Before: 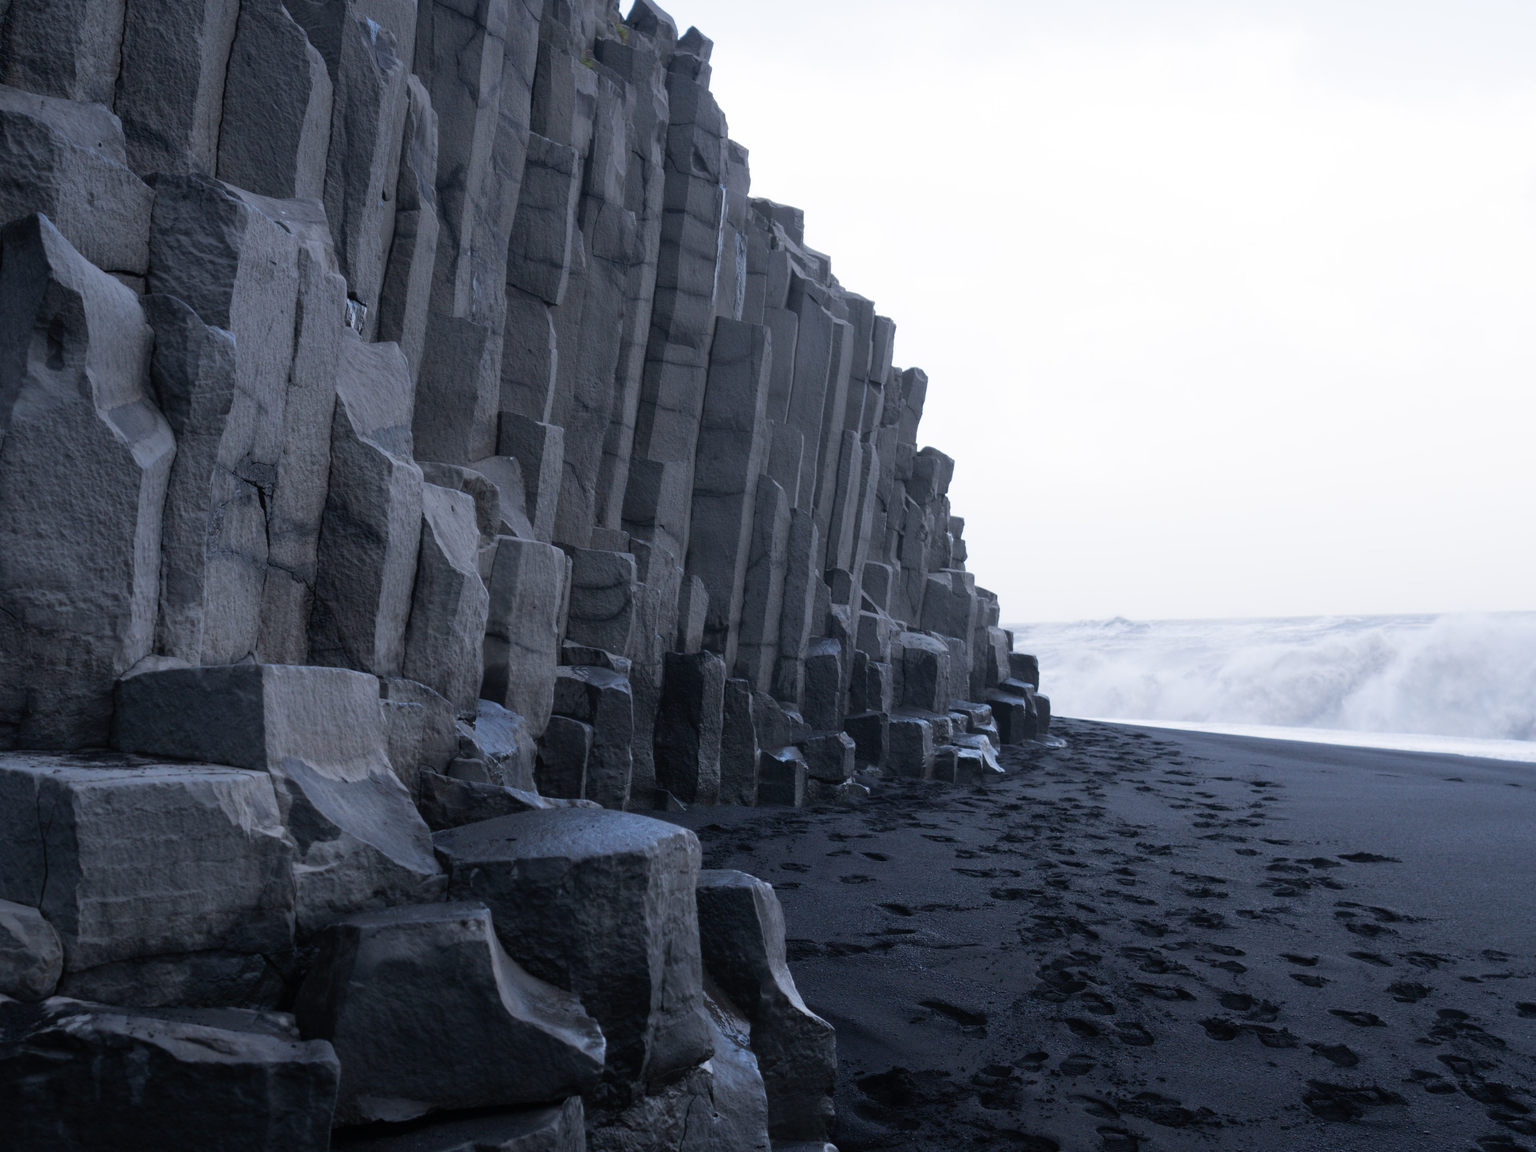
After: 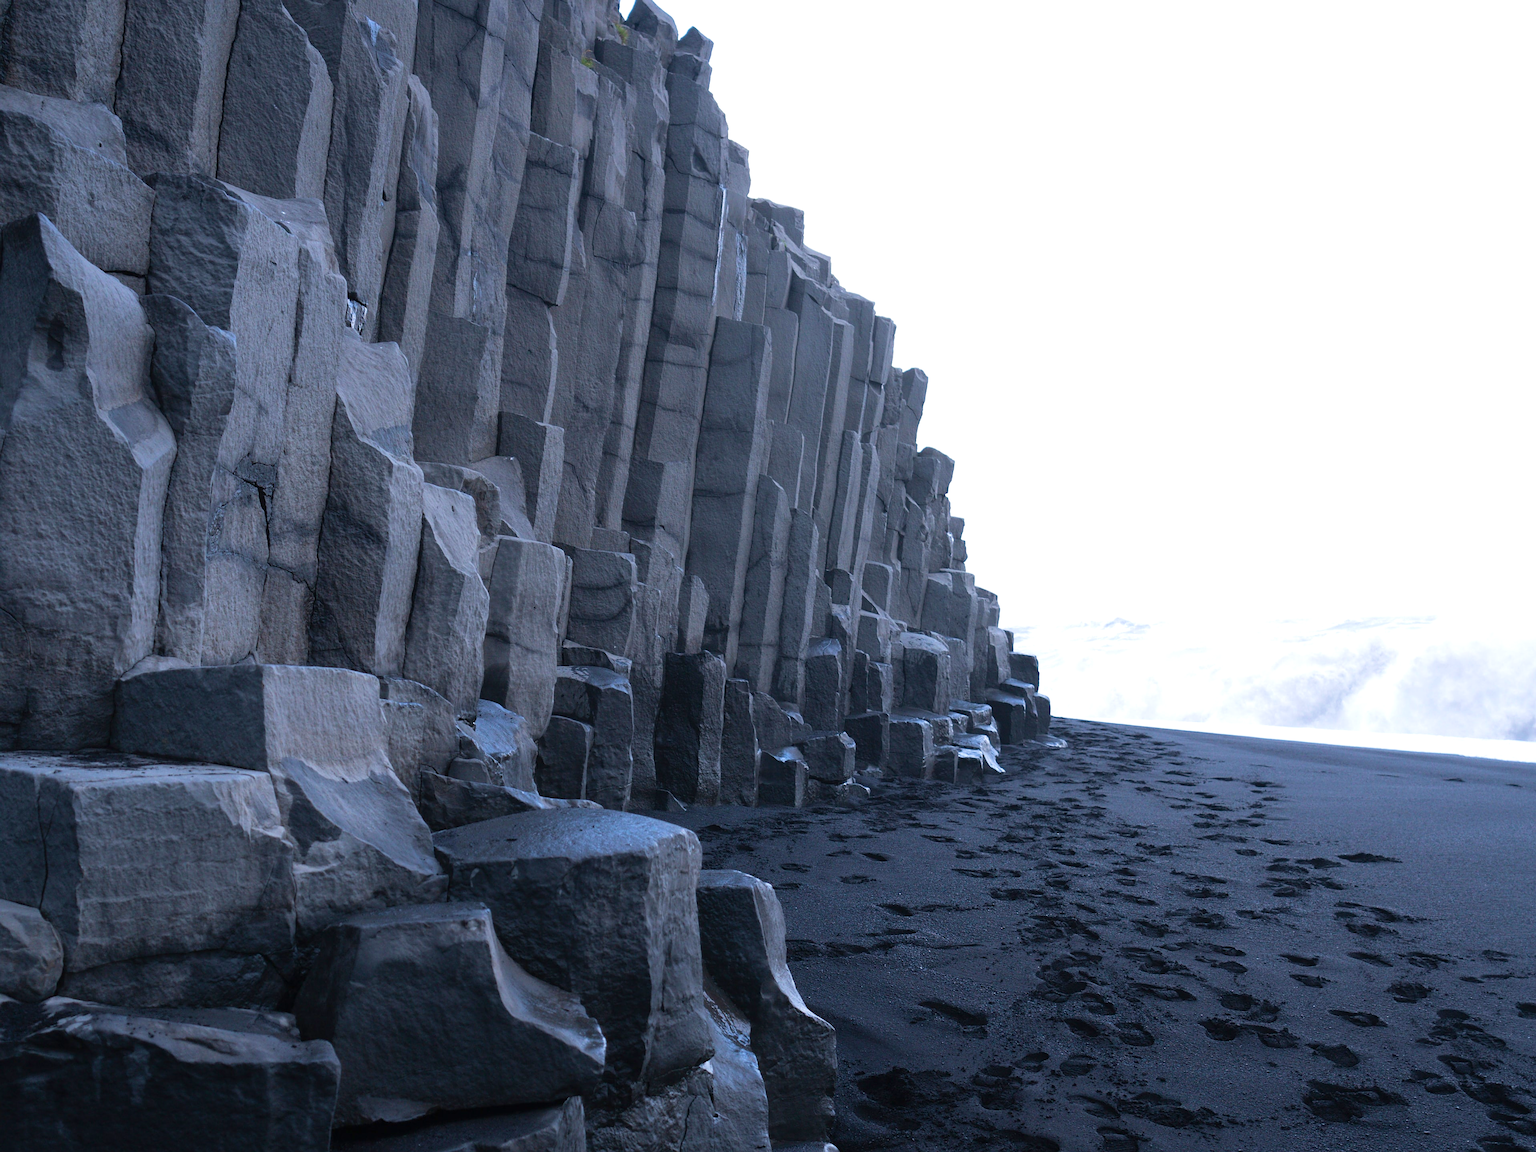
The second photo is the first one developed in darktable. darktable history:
velvia: strength 45.14%
exposure: black level correction 0, exposure 0.594 EV, compensate exposure bias true, compensate highlight preservation false
sharpen: on, module defaults
